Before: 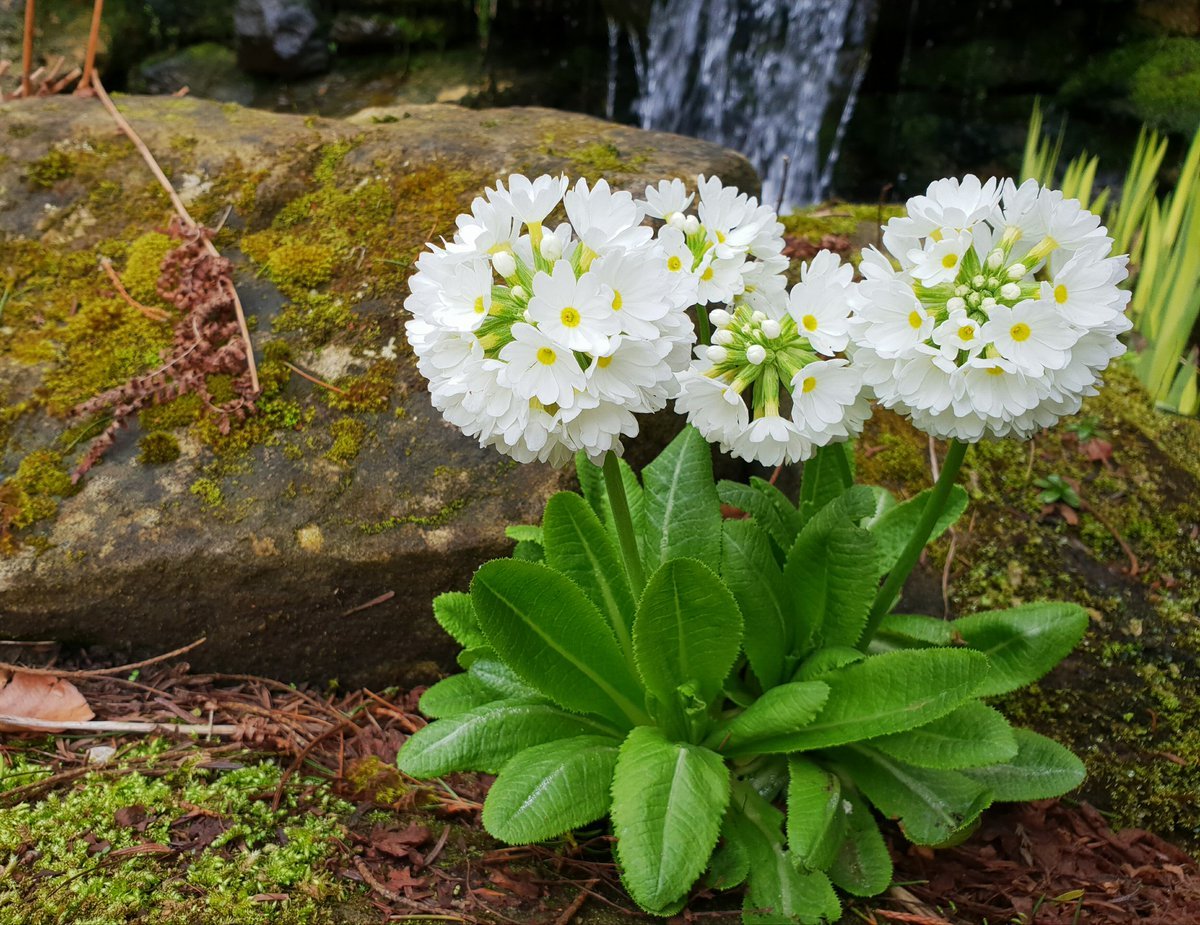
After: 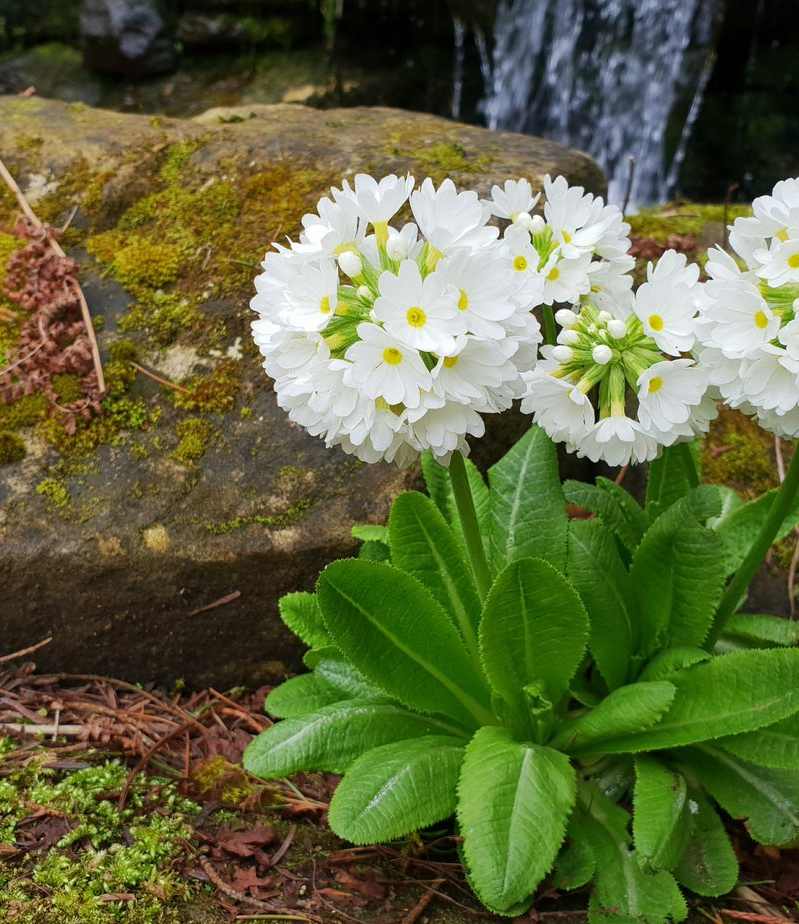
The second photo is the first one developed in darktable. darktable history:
crop and rotate: left 12.861%, right 20.528%
